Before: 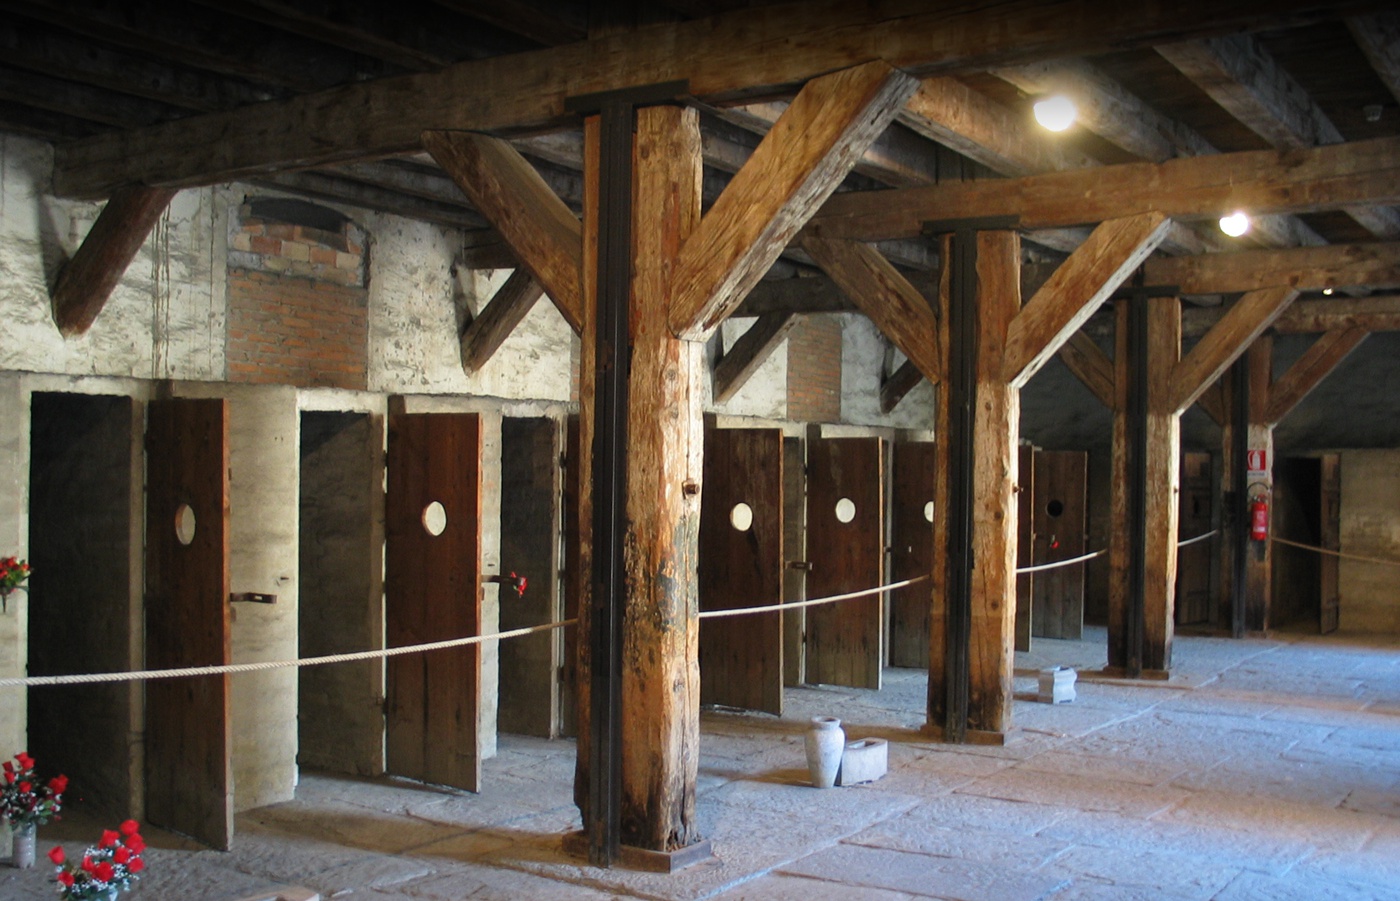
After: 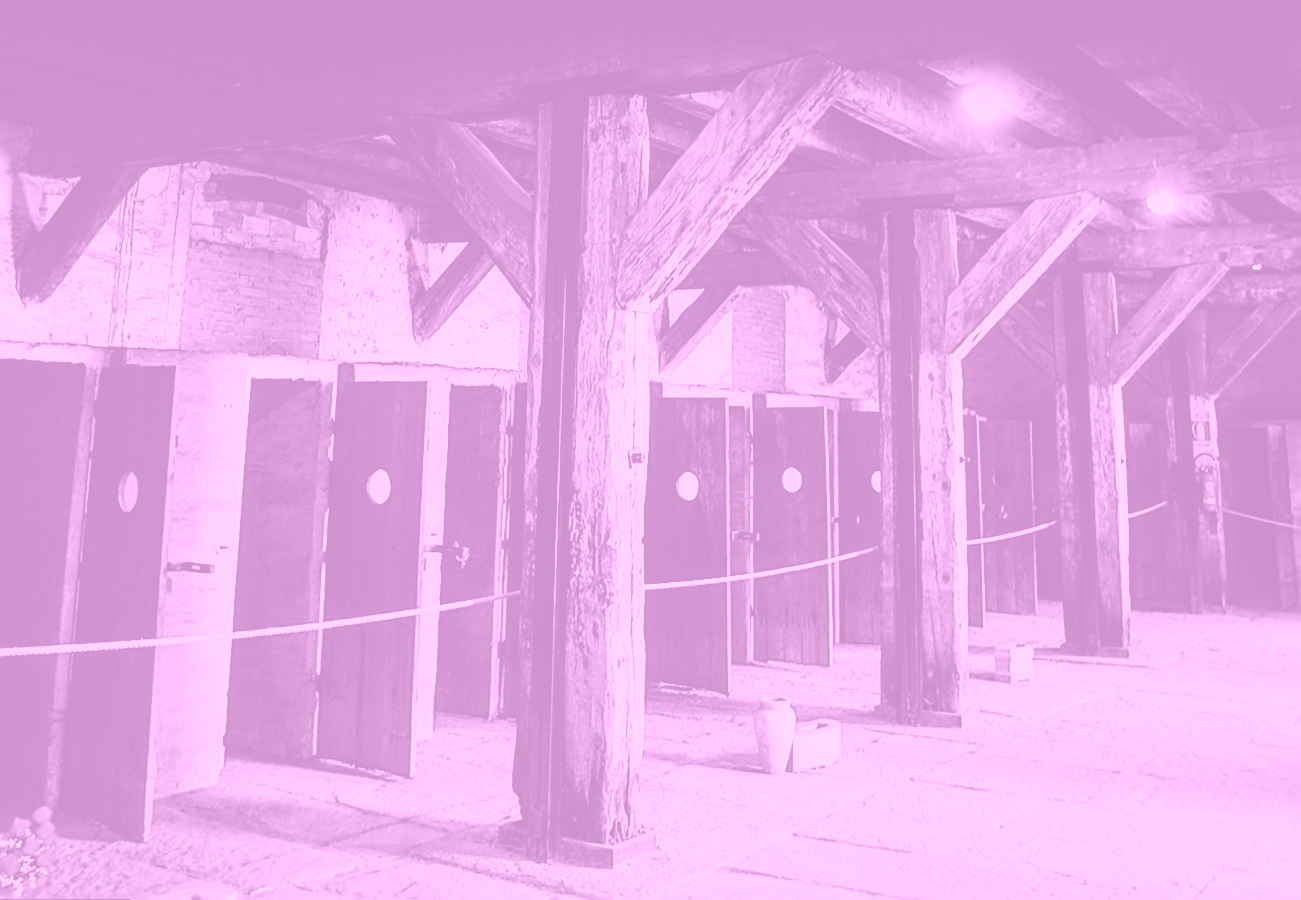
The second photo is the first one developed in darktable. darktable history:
tone curve: curves: ch0 [(0, 0) (0.003, 0.018) (0.011, 0.021) (0.025, 0.028) (0.044, 0.039) (0.069, 0.05) (0.1, 0.06) (0.136, 0.081) (0.177, 0.117) (0.224, 0.161) (0.277, 0.226) (0.335, 0.315) (0.399, 0.421) (0.468, 0.53) (0.543, 0.627) (0.623, 0.726) (0.709, 0.789) (0.801, 0.859) (0.898, 0.924) (1, 1)], preserve colors none
sharpen: amount 1
graduated density: density 2.02 EV, hardness 44%, rotation 0.374°, offset 8.21, hue 208.8°, saturation 97%
rotate and perspective: rotation 0.215°, lens shift (vertical) -0.139, crop left 0.069, crop right 0.939, crop top 0.002, crop bottom 0.996
shadows and highlights: shadows 12, white point adjustment 1.2, soften with gaussian
local contrast: on, module defaults
filmic rgb: black relative exposure -7.65 EV, white relative exposure 4.56 EV, hardness 3.61
colorize: hue 331.2°, saturation 69%, source mix 30.28%, lightness 69.02%, version 1
